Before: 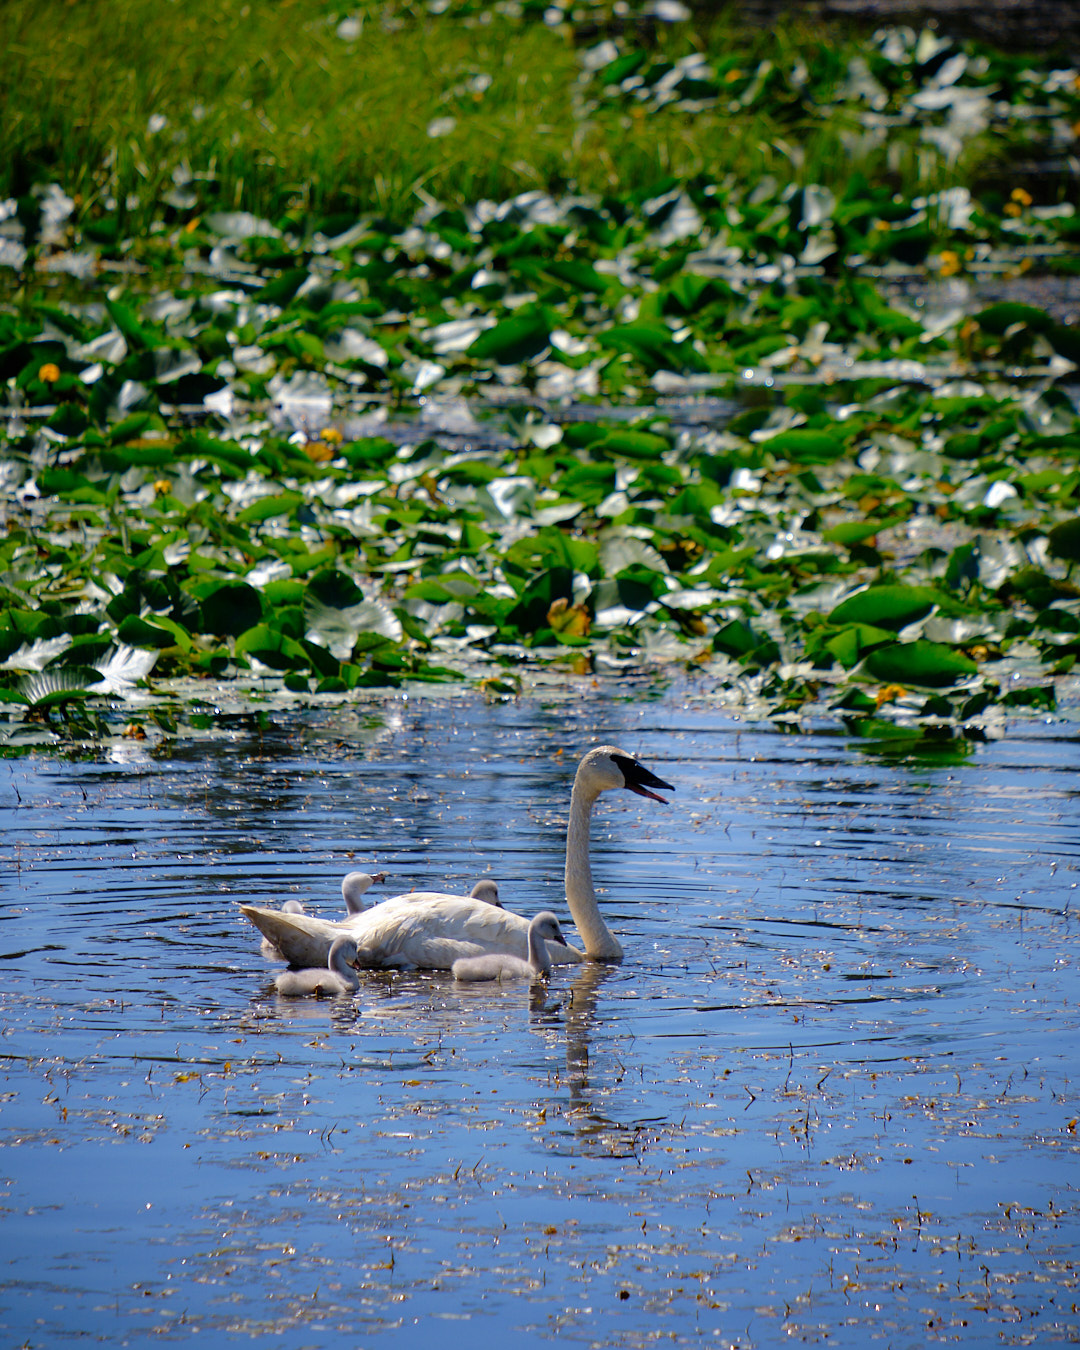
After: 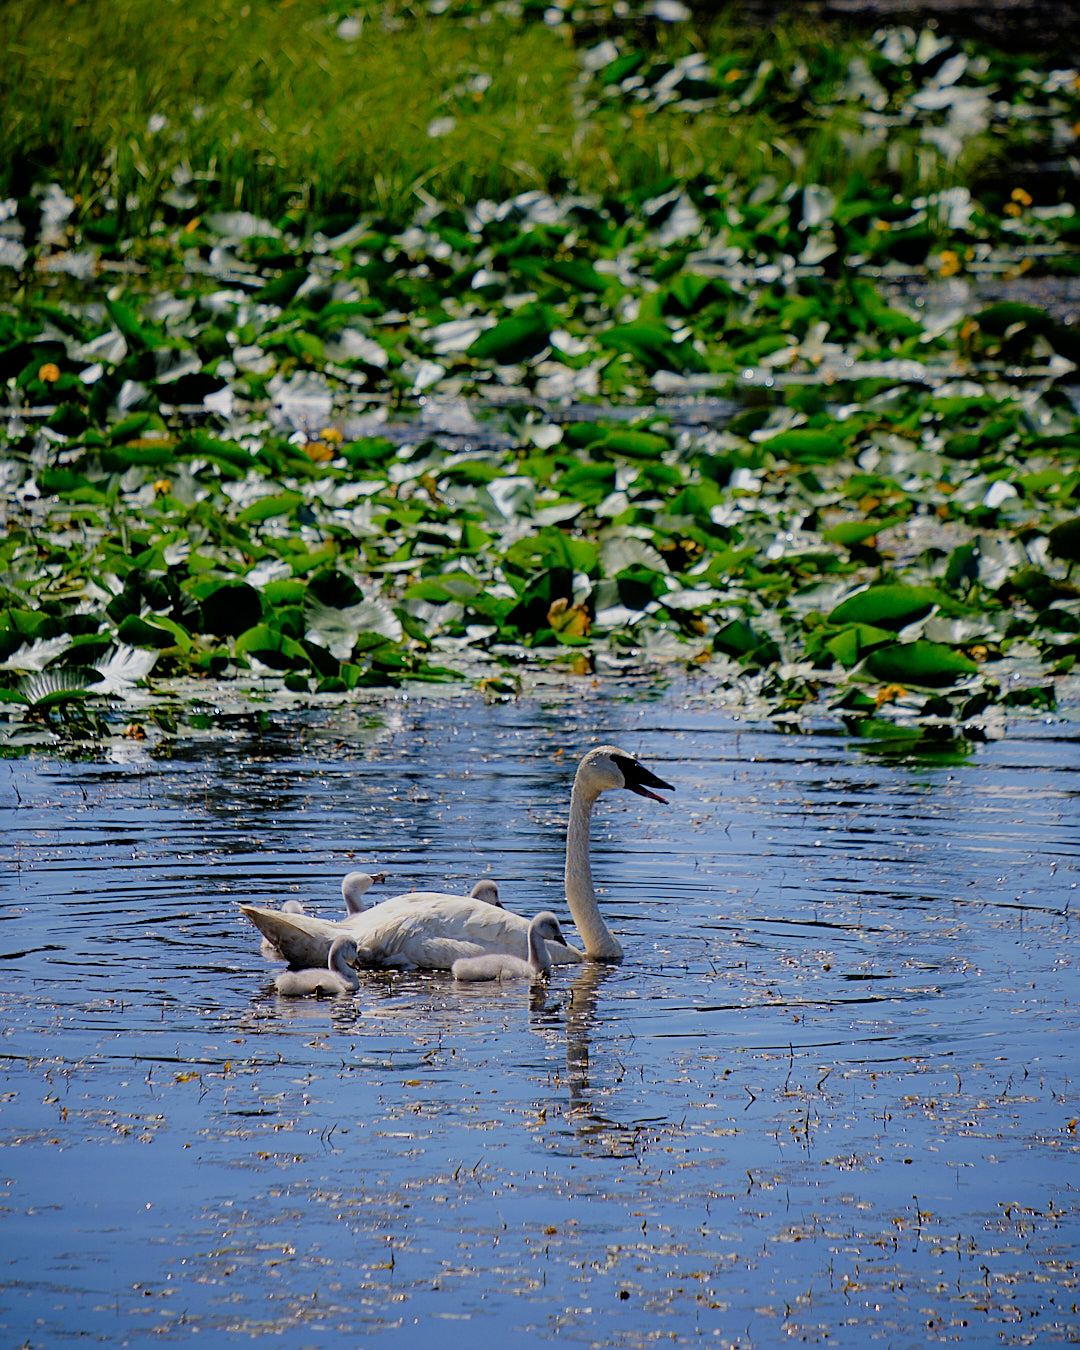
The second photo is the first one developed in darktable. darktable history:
filmic rgb: black relative exposure -7.65 EV, white relative exposure 4.56 EV, hardness 3.61
tone equalizer: on, module defaults
sharpen: on, module defaults
bloom: size 3%, threshold 100%, strength 0%
